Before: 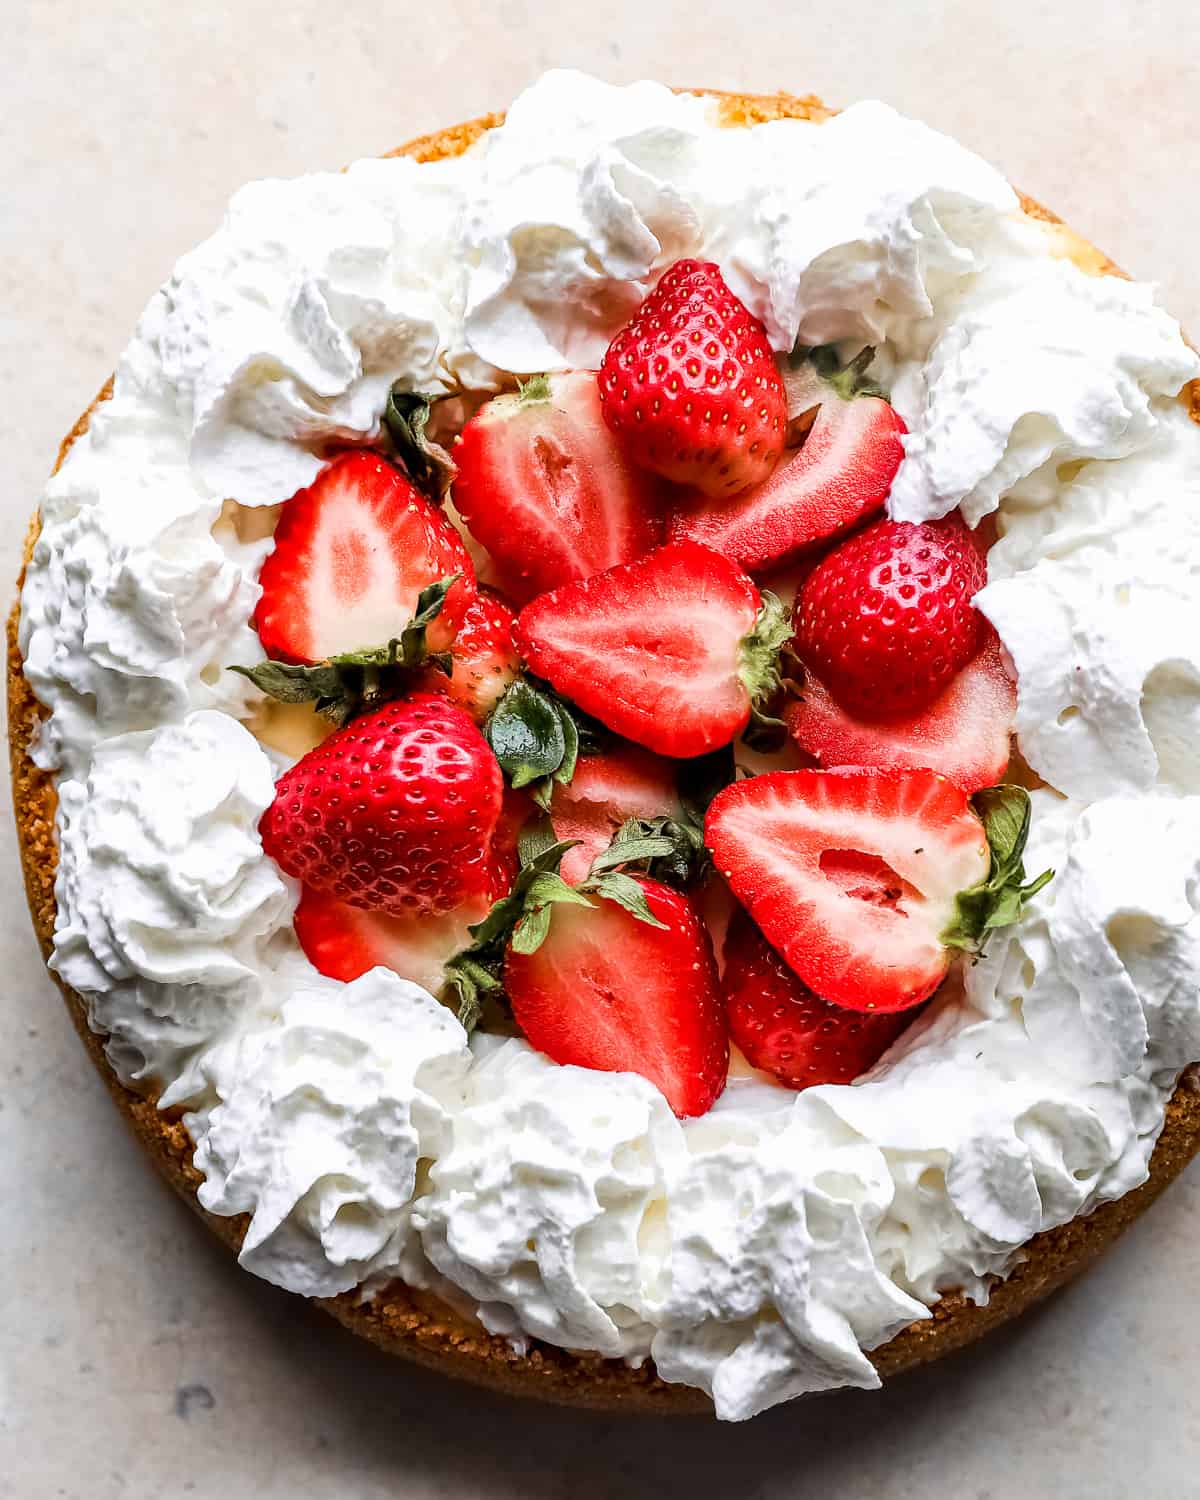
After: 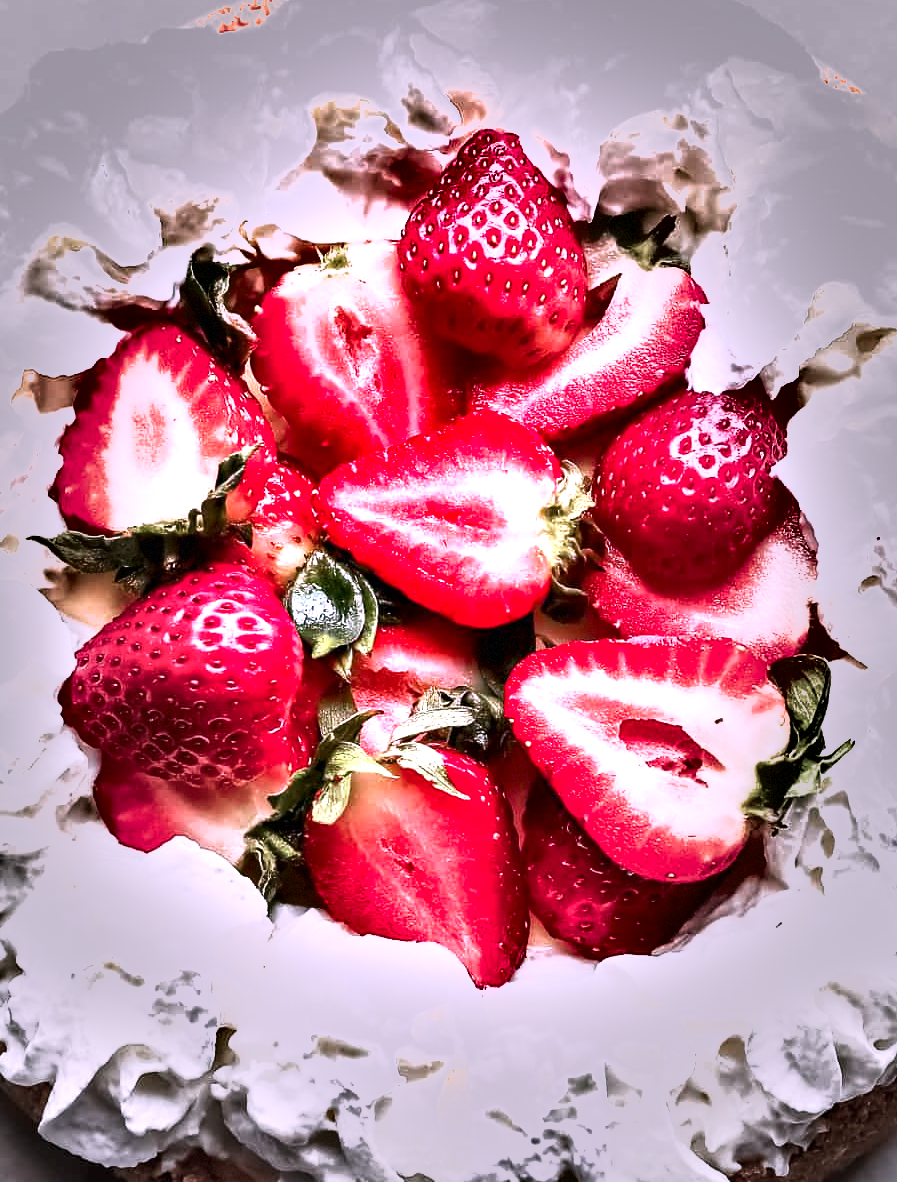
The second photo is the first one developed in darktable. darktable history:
exposure: exposure 0.948 EV, compensate exposure bias true, compensate highlight preservation false
color correction: highlights a* 16.01, highlights b* -20.43
levels: levels [0, 0.474, 0.947]
shadows and highlights: soften with gaussian
local contrast: mode bilateral grid, contrast 24, coarseness 59, detail 150%, midtone range 0.2
crop: left 16.711%, top 8.696%, right 8.503%, bottom 12.495%
vignetting: fall-off start 16.9%, fall-off radius 99.73%, center (-0.032, -0.041), width/height ratio 0.717, dithering 8-bit output
